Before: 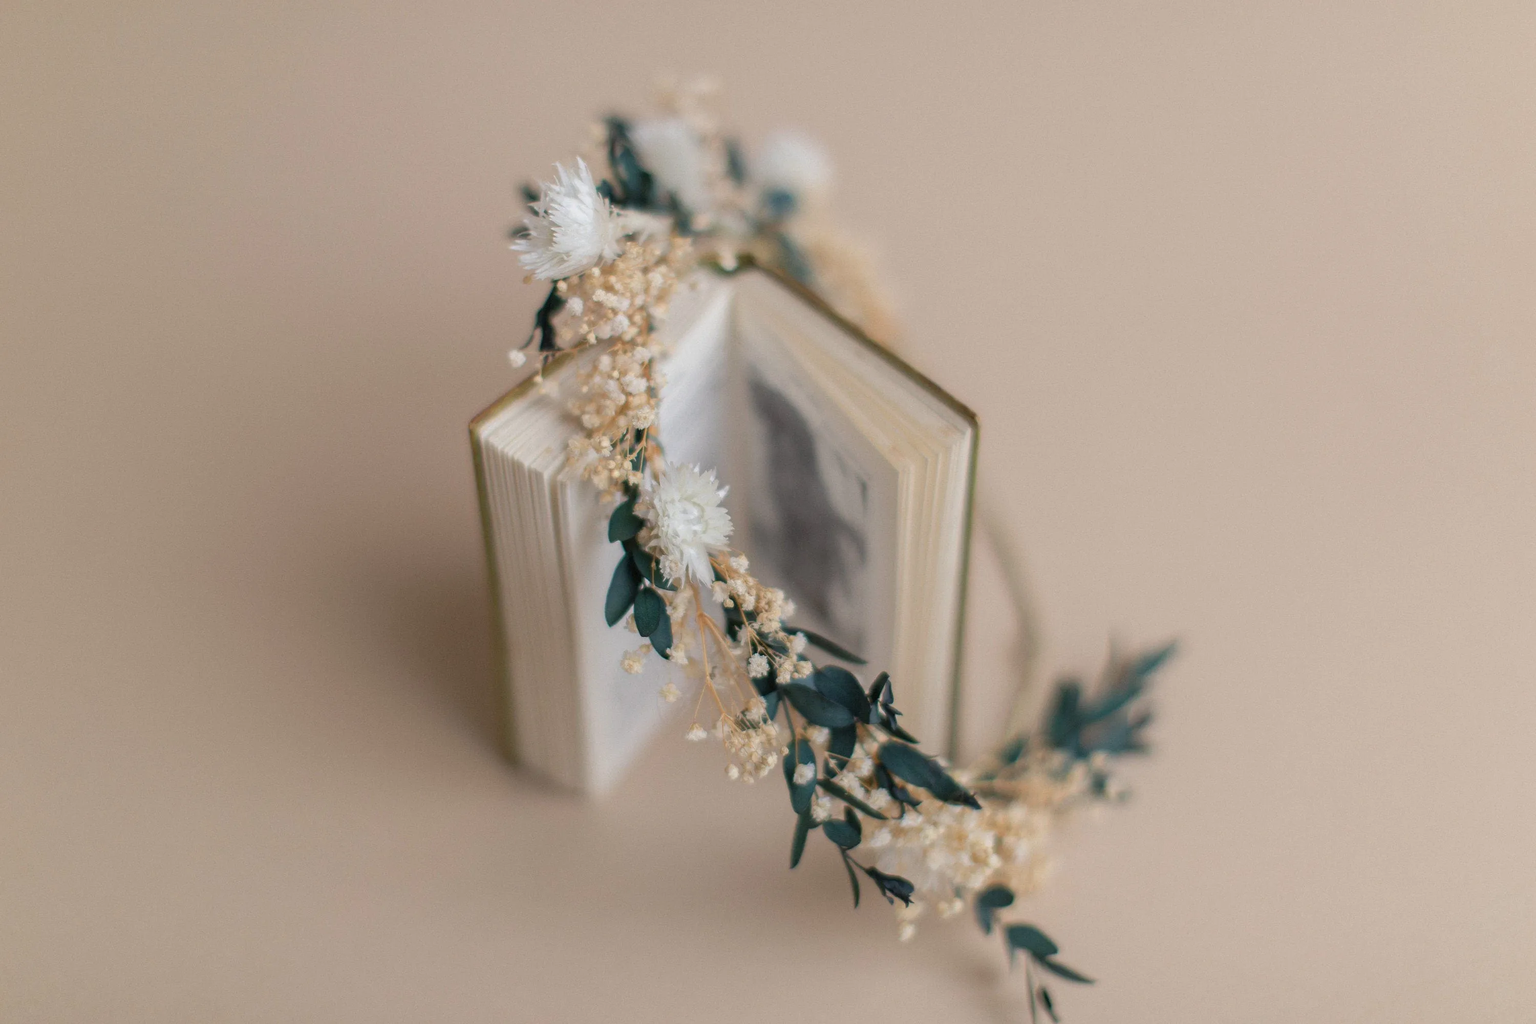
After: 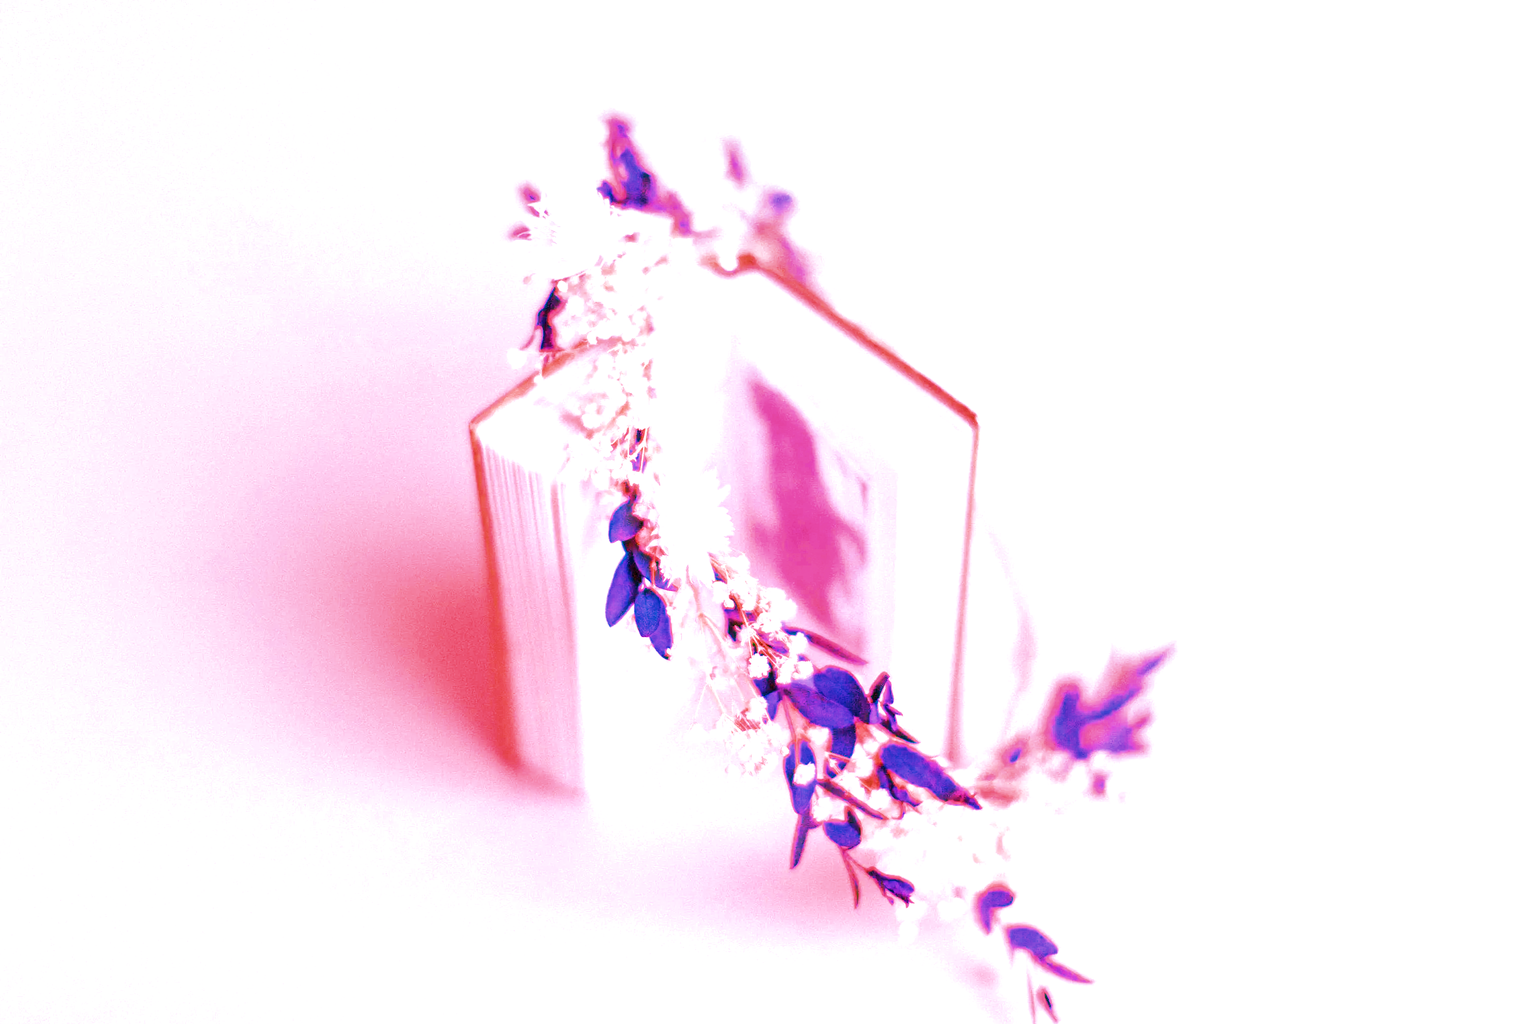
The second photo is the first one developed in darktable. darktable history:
white balance: red 2.229, blue 1.46
highlight reconstruction: iterations 1, diameter of reconstruction 64 px
haze removal: compatibility mode true, adaptive false
exposure: black level correction 0, exposure 1.388 EV, compensate exposure bias true, compensate highlight preservation false
color calibration: x 0.372, y 0.386, temperature 4283.97 K
color balance rgb: linear chroma grading › global chroma 42%, perceptual saturation grading › global saturation 42%, global vibrance 33%
filmic rgb: black relative exposure -11.35 EV, white relative exposure 3.22 EV, hardness 6.76, color science v6 (2022)
local contrast: detail 150%
velvia: strength 27%
